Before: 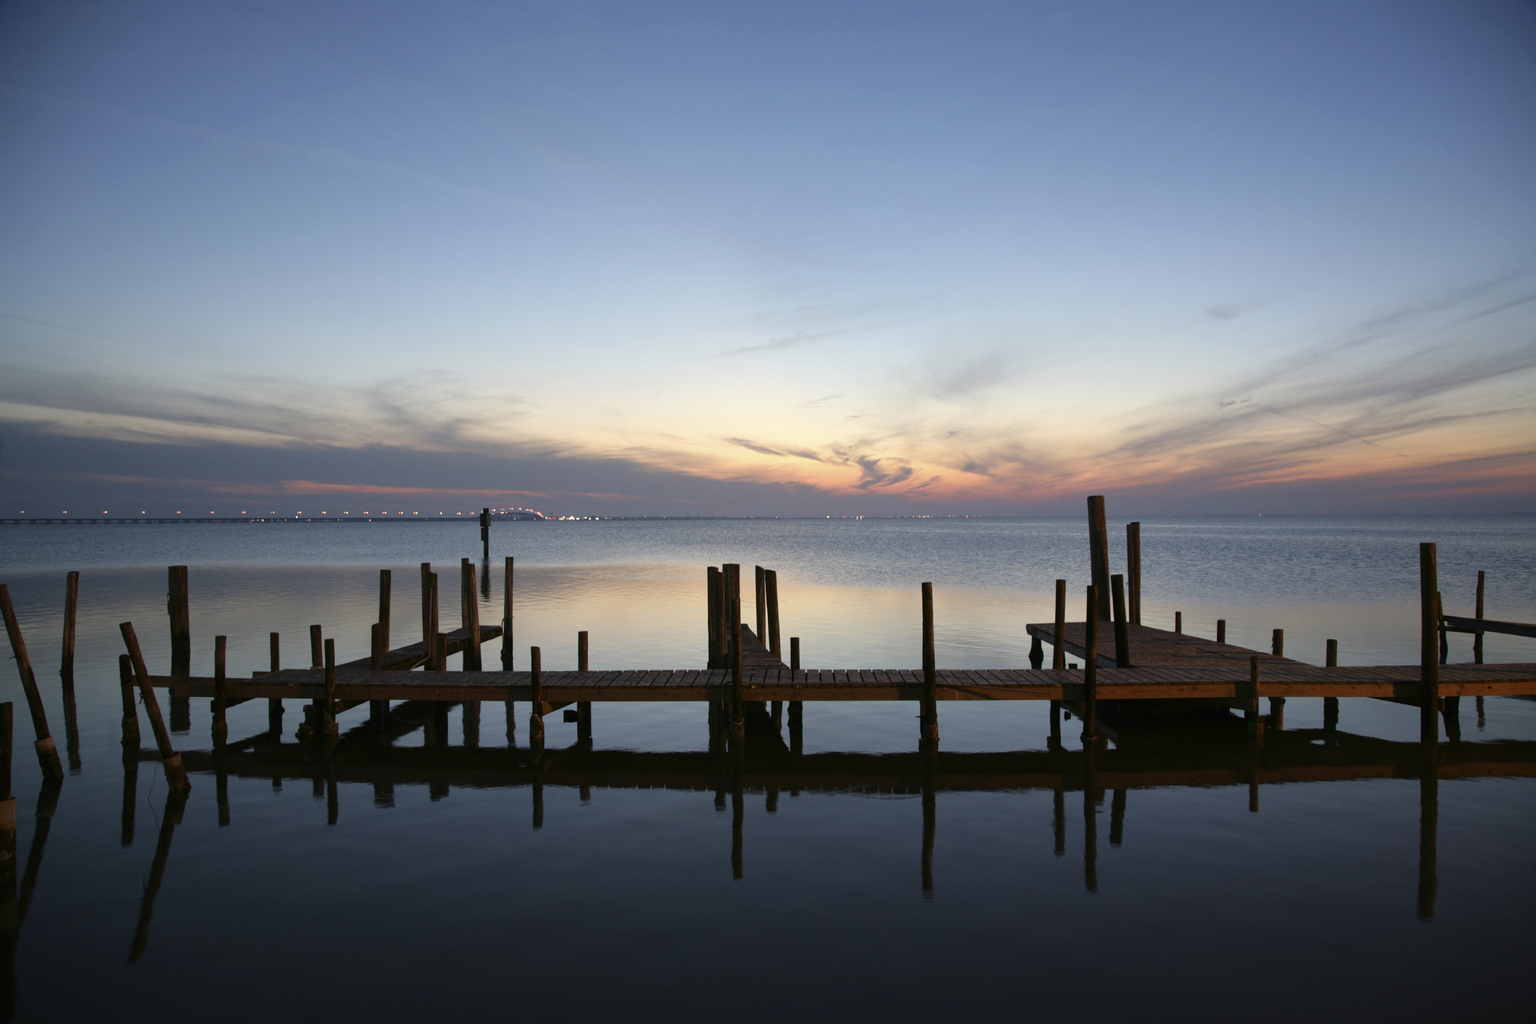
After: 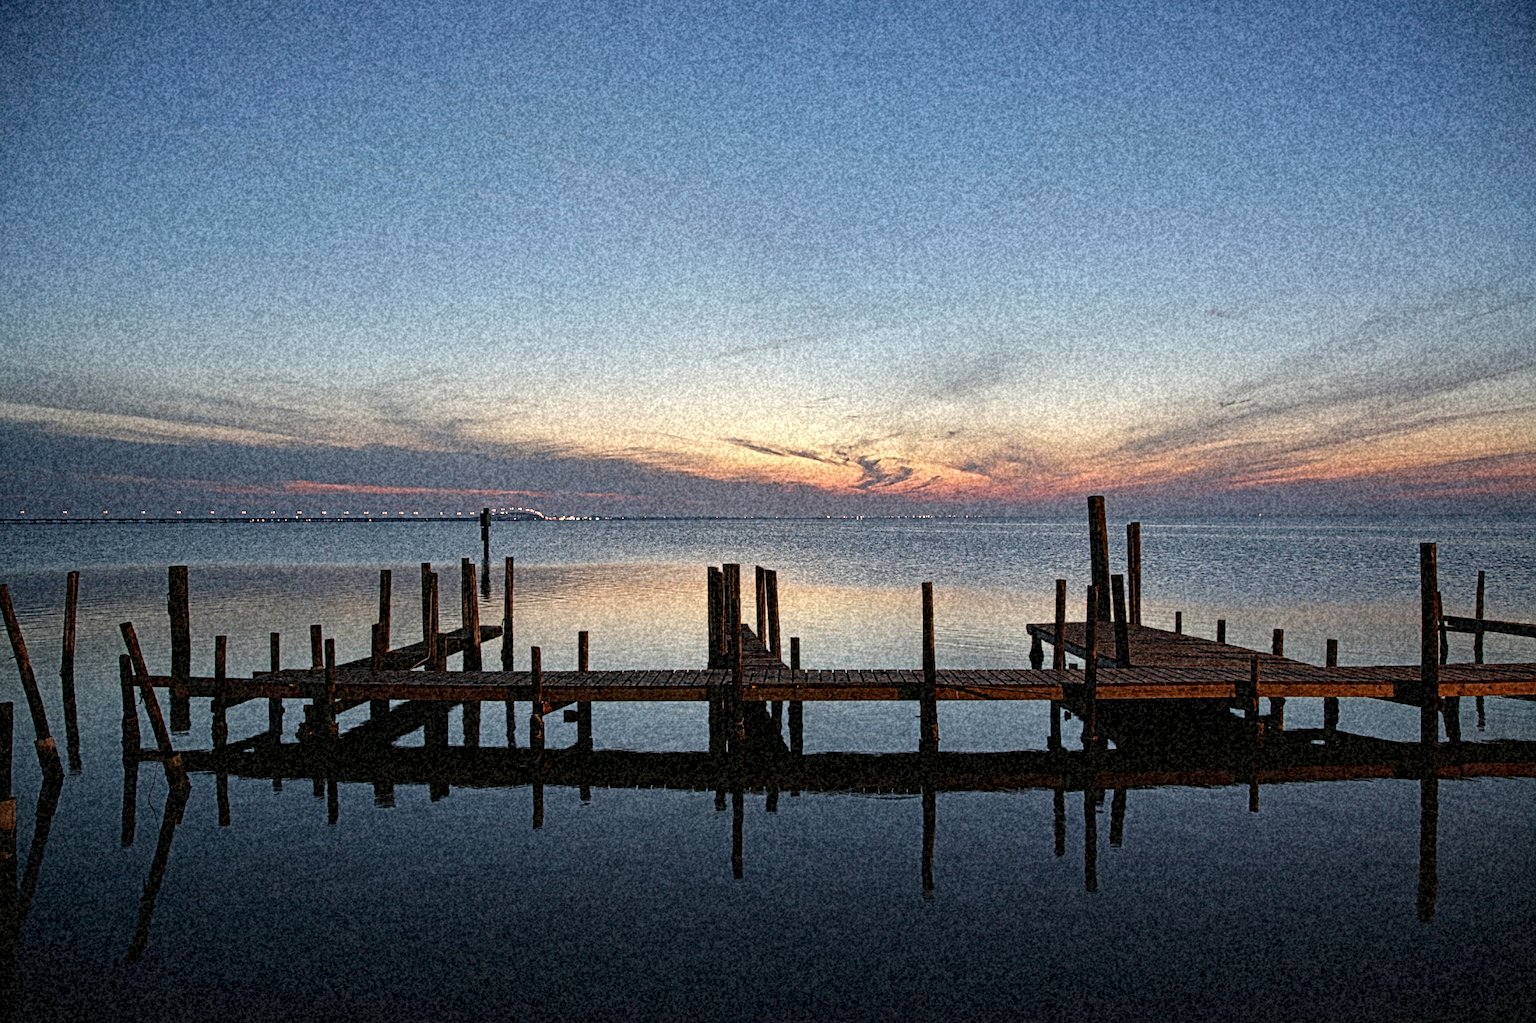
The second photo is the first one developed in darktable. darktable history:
shadows and highlights: shadows 22.7, highlights -48.71, soften with gaussian
local contrast: mode bilateral grid, contrast 20, coarseness 3, detail 300%, midtone range 0.2
grain: coarseness 46.9 ISO, strength 50.21%, mid-tones bias 0%
